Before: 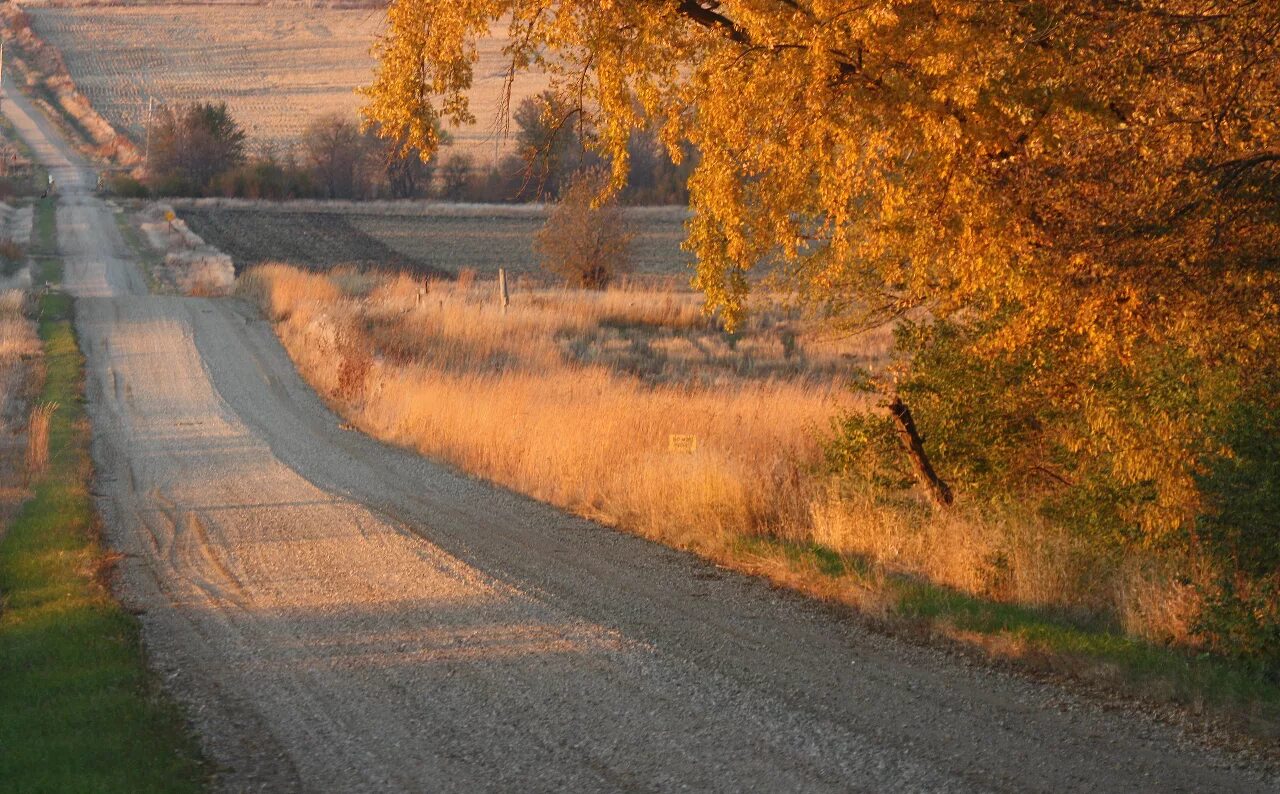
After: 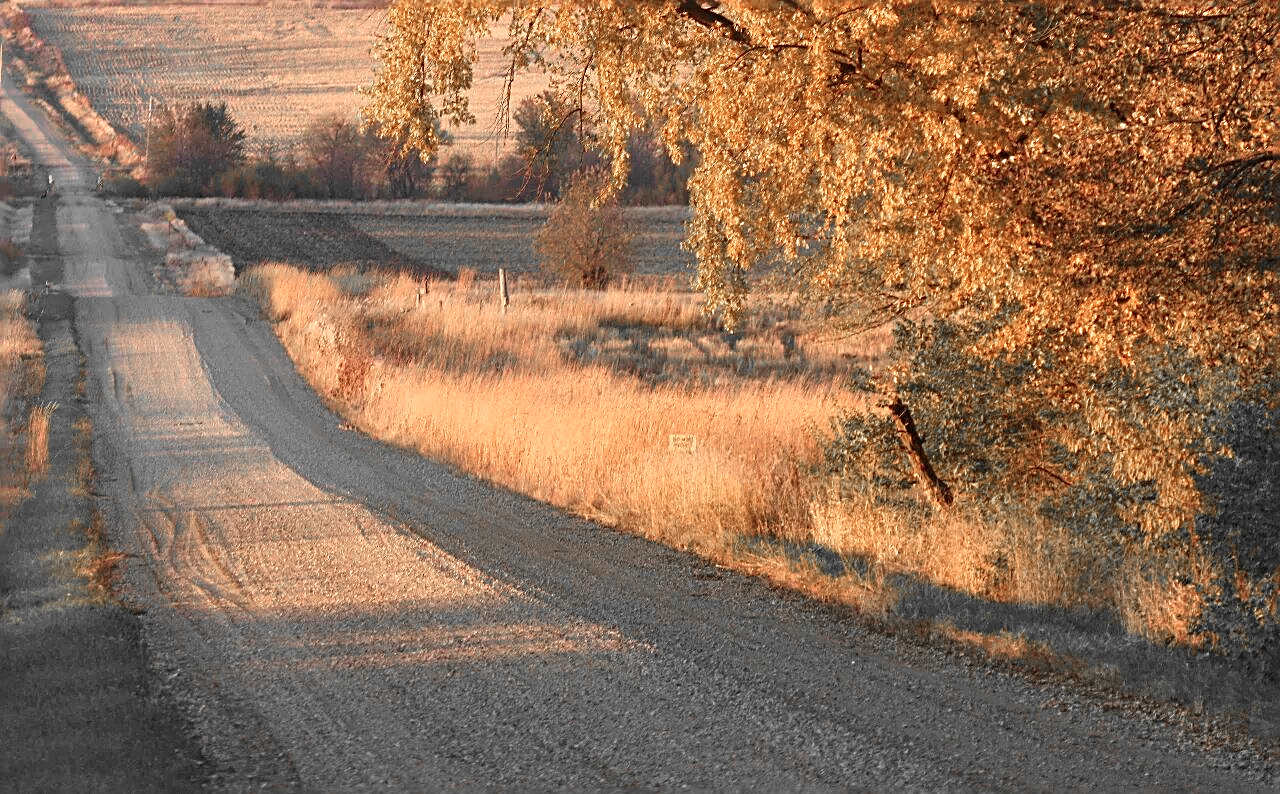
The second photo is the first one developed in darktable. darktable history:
shadows and highlights: soften with gaussian
velvia: strength 22.41%
sharpen: radius 2.689, amount 0.668
color zones: curves: ch0 [(0, 0.65) (0.096, 0.644) (0.221, 0.539) (0.429, 0.5) (0.571, 0.5) (0.714, 0.5) (0.857, 0.5) (1, 0.65)]; ch1 [(0, 0.5) (0.143, 0.5) (0.257, -0.002) (0.429, 0.04) (0.571, -0.001) (0.714, -0.015) (0.857, 0.024) (1, 0.5)]
